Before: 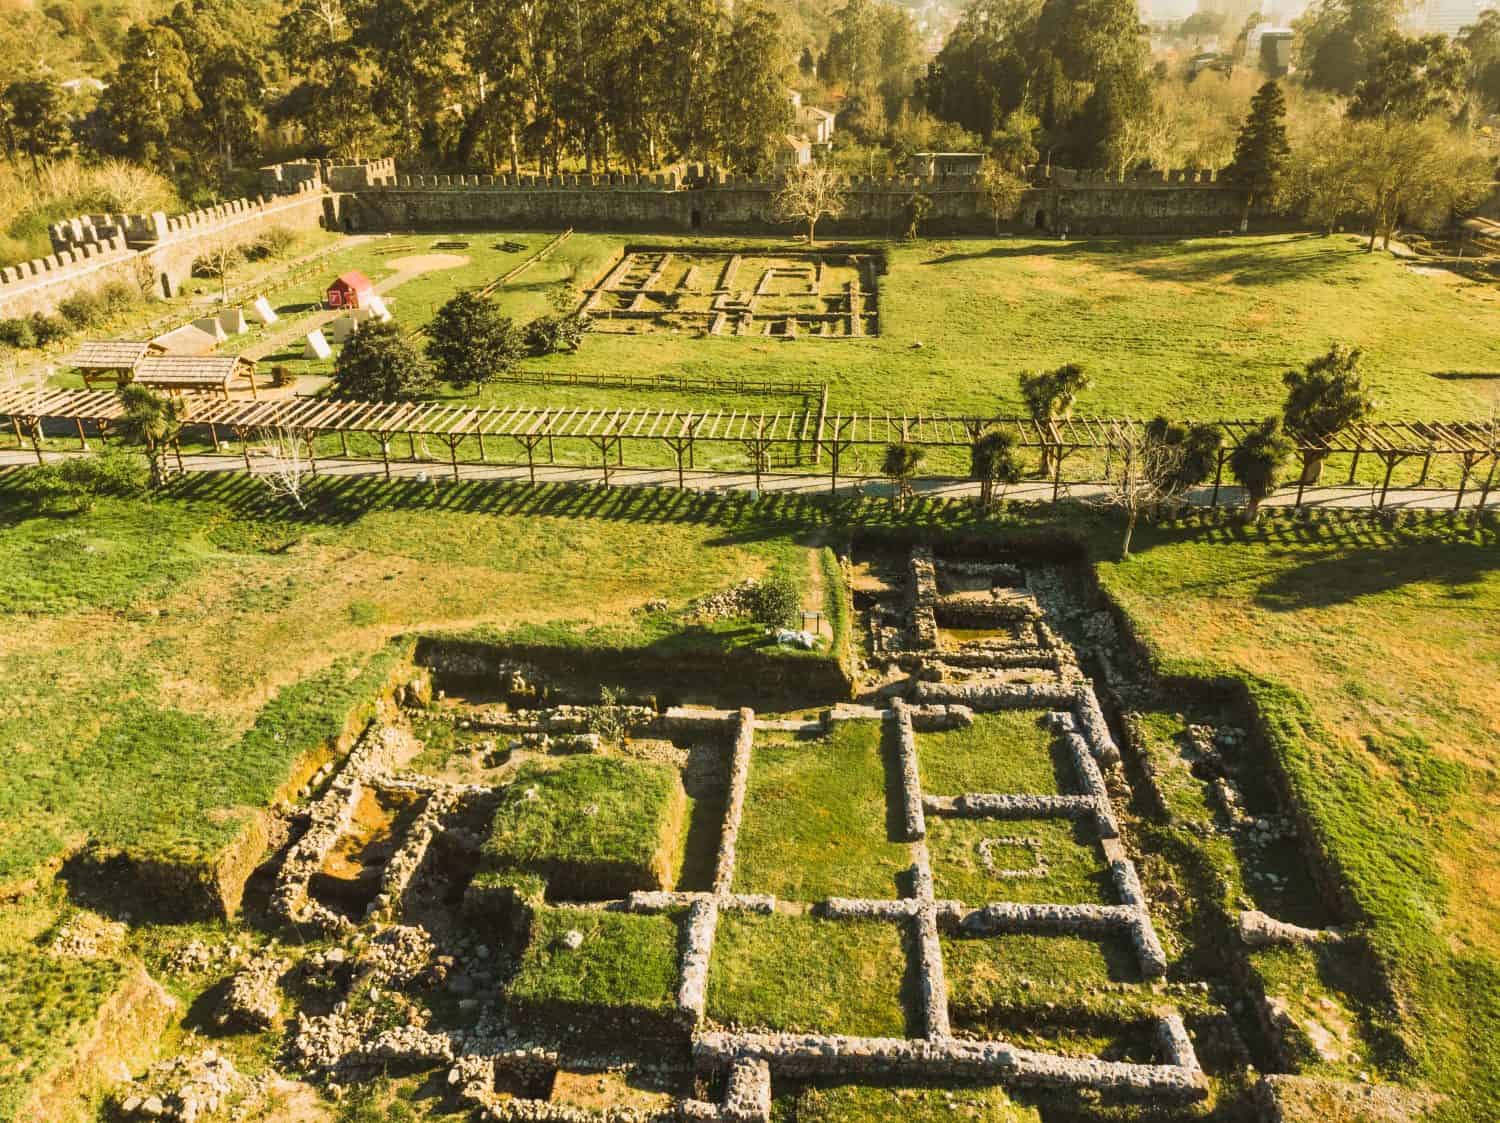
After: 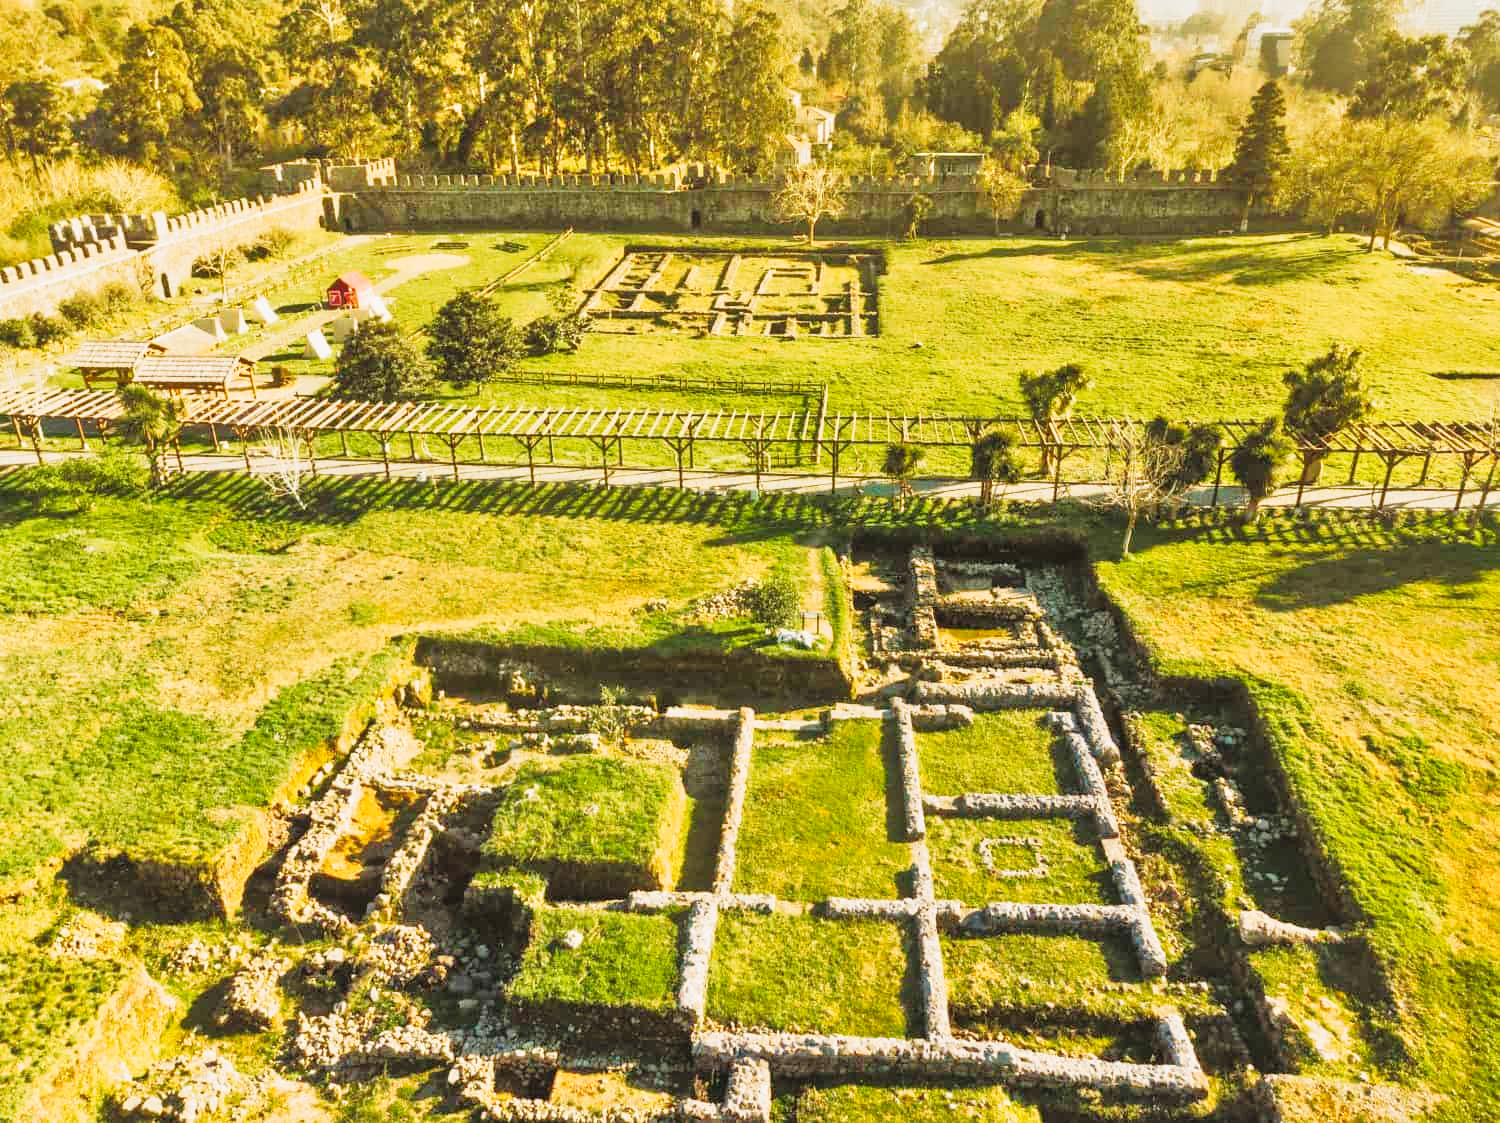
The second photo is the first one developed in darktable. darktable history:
tone equalizer: -7 EV 0.144 EV, -6 EV 0.622 EV, -5 EV 1.13 EV, -4 EV 1.31 EV, -3 EV 1.18 EV, -2 EV 0.6 EV, -1 EV 0.154 EV
tone curve: curves: ch0 [(0, 0.028) (0.037, 0.05) (0.123, 0.108) (0.19, 0.164) (0.269, 0.247) (0.475, 0.533) (0.595, 0.695) (0.718, 0.823) (0.855, 0.913) (1, 0.982)]; ch1 [(0, 0) (0.243, 0.245) (0.427, 0.41) (0.493, 0.481) (0.505, 0.502) (0.536, 0.545) (0.56, 0.582) (0.611, 0.644) (0.769, 0.807) (1, 1)]; ch2 [(0, 0) (0.249, 0.216) (0.349, 0.321) (0.424, 0.442) (0.476, 0.483) (0.498, 0.499) (0.517, 0.519) (0.532, 0.55) (0.569, 0.608) (0.614, 0.661) (0.706, 0.75) (0.808, 0.809) (0.991, 0.968)], preserve colors none
